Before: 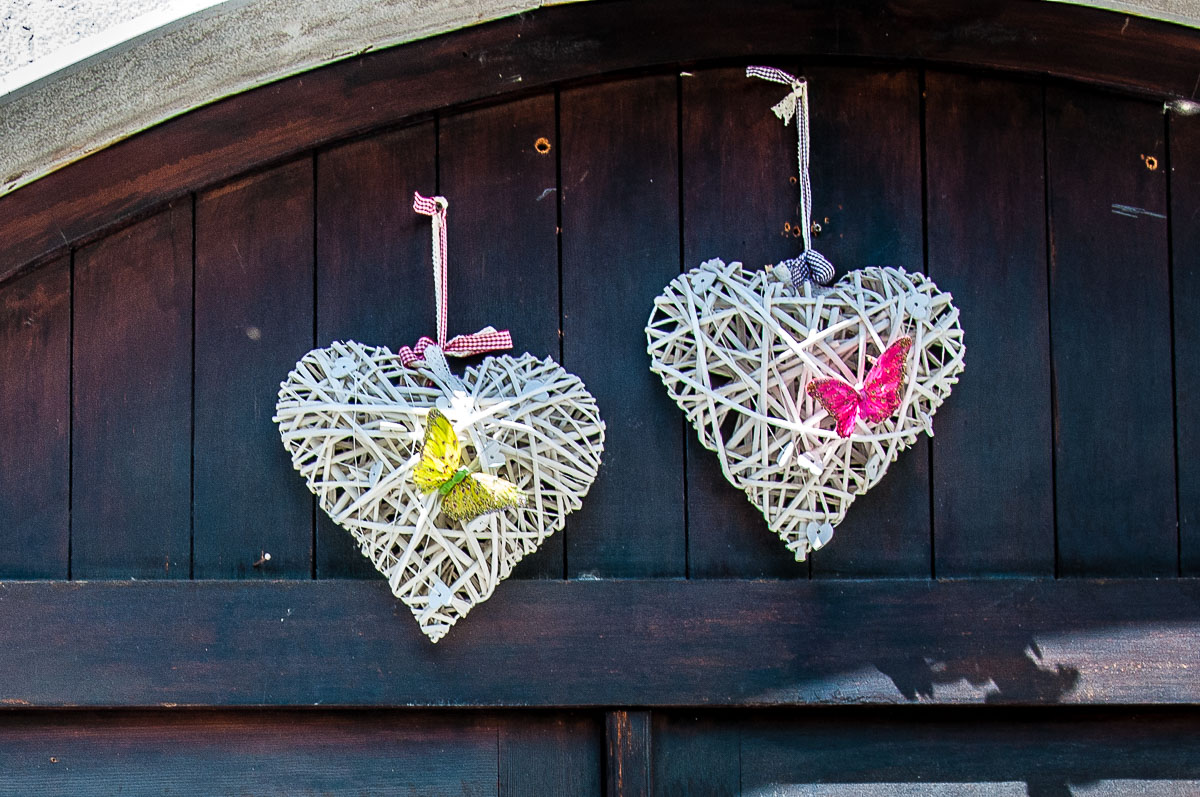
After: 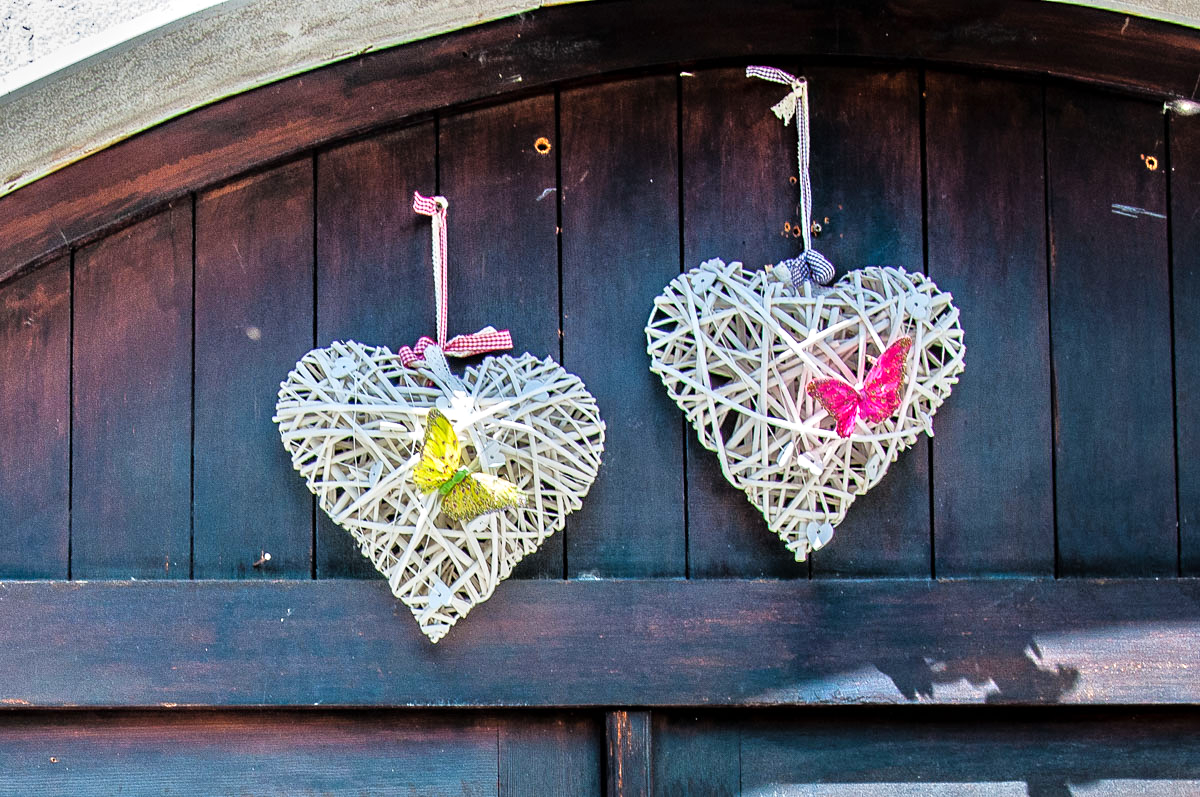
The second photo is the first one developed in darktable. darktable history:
base curve: curves: ch0 [(0, 0) (0.472, 0.508) (1, 1)]
tone equalizer: -7 EV 0.15 EV, -6 EV 0.6 EV, -5 EV 1.15 EV, -4 EV 1.33 EV, -3 EV 1.15 EV, -2 EV 0.6 EV, -1 EV 0.15 EV, mask exposure compensation -0.5 EV
